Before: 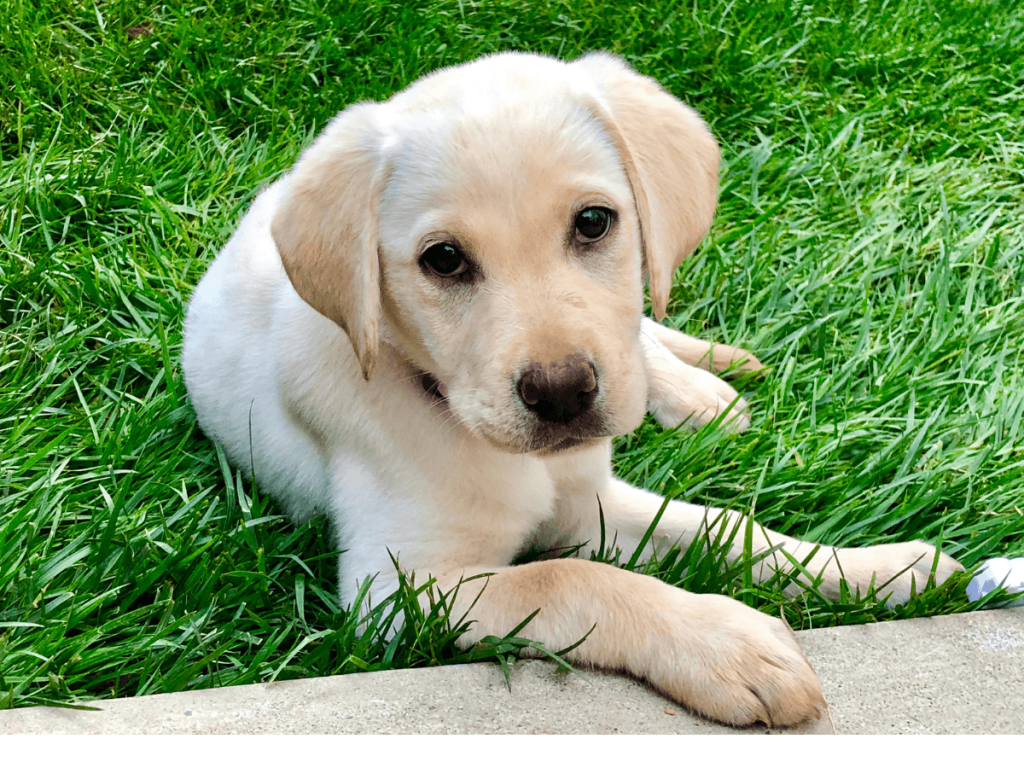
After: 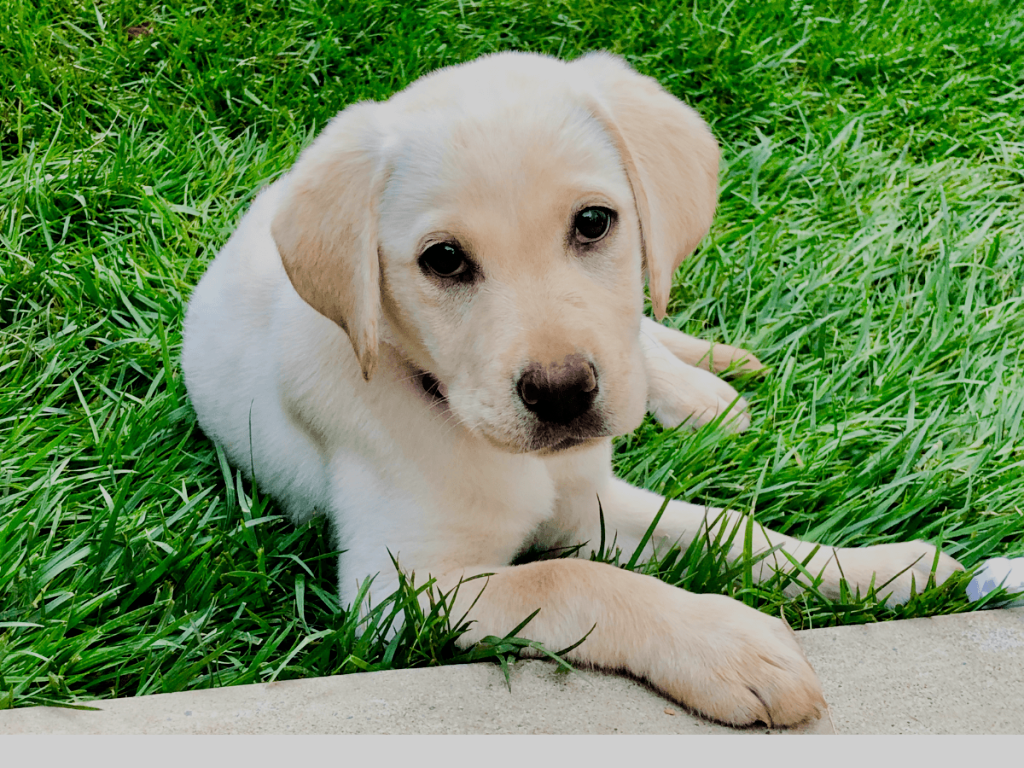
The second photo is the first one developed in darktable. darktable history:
filmic rgb: black relative exposure -7.15 EV, white relative exposure 5.36 EV, hardness 3.02
